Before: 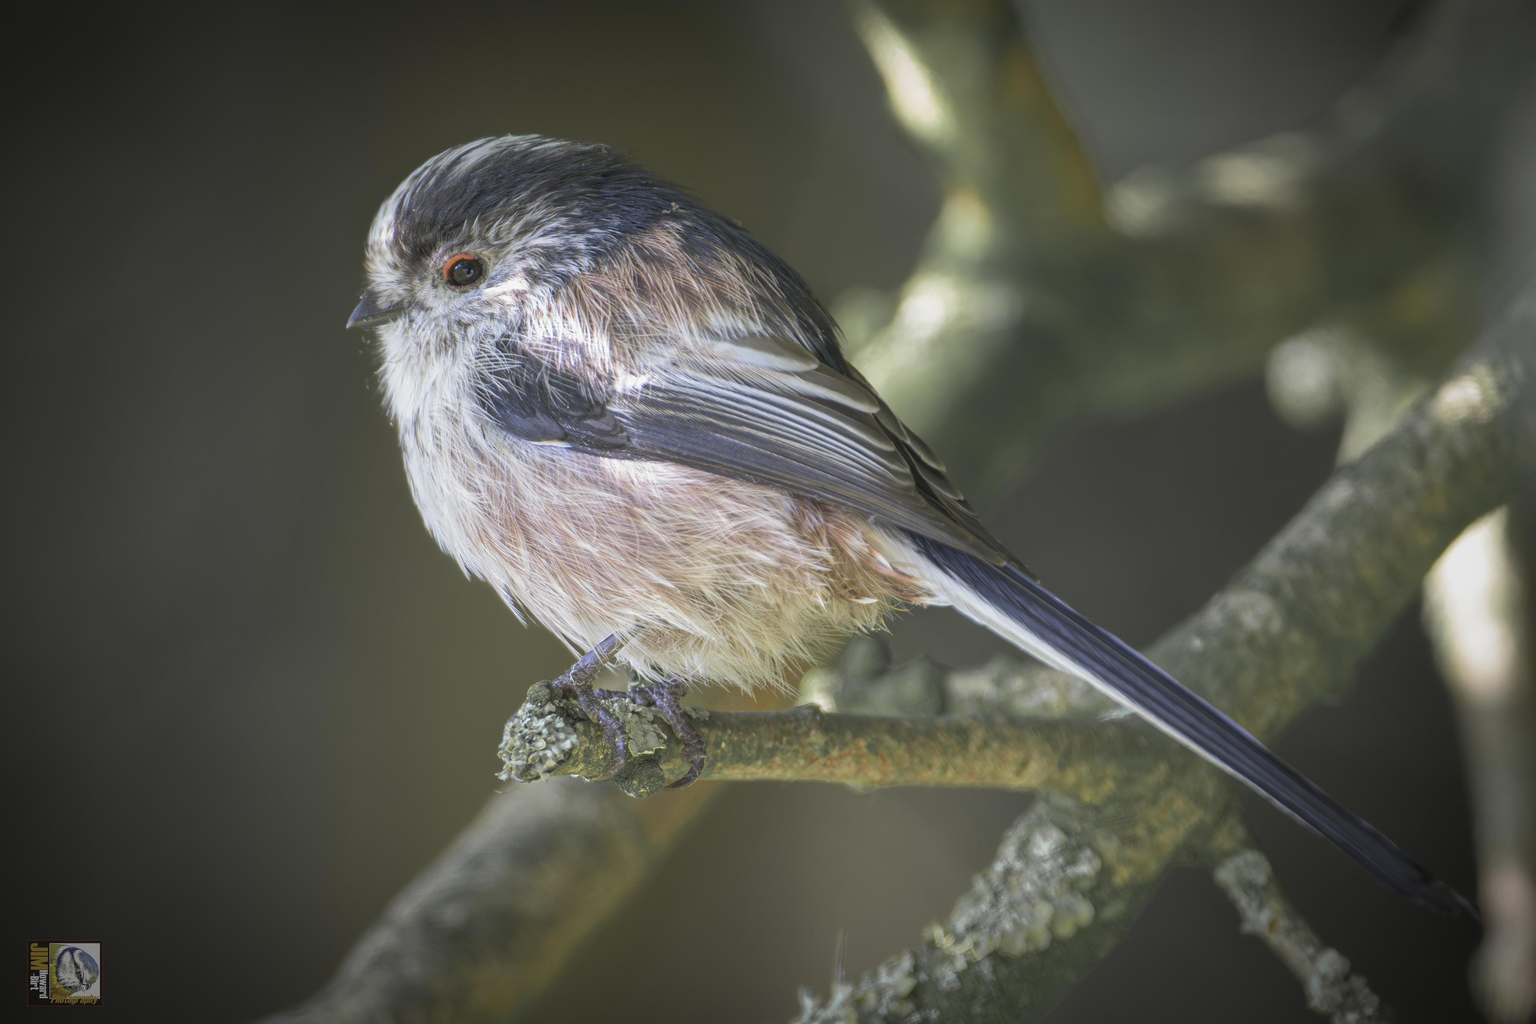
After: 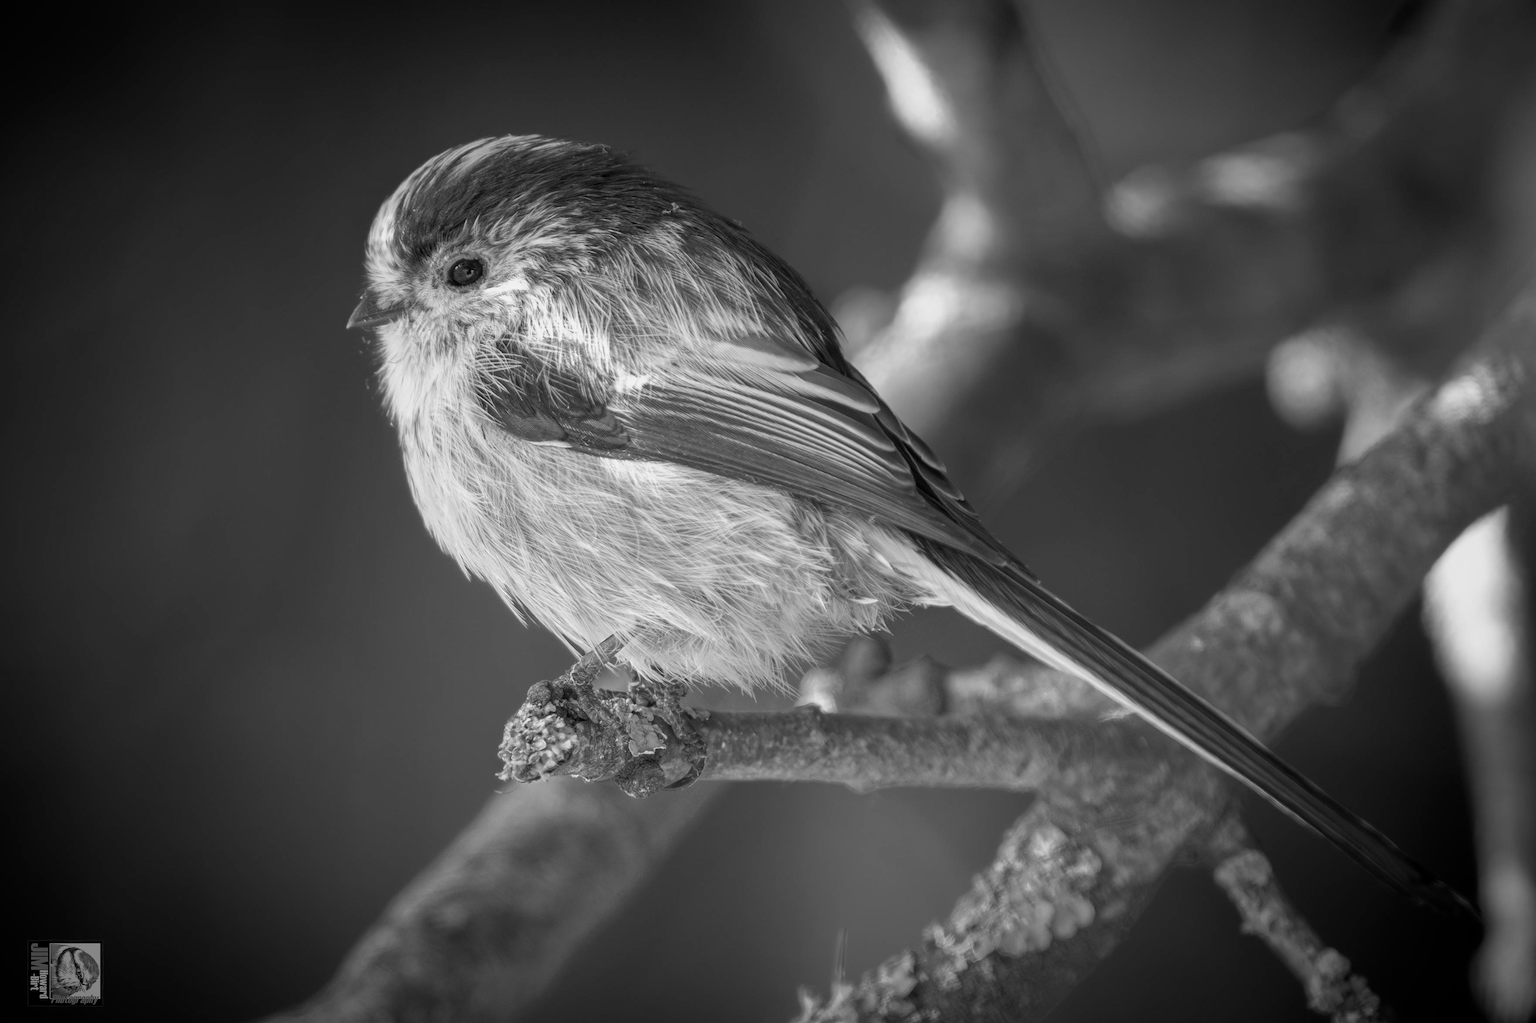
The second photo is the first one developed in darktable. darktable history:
white balance: red 0.974, blue 1.044
monochrome: a 0, b 0, size 0.5, highlights 0.57
exposure: black level correction 0.005, exposure 0.001 EV, compensate highlight preservation false
filmic rgb: black relative exposure -12 EV, white relative exposure 2.8 EV, threshold 3 EV, target black luminance 0%, hardness 8.06, latitude 70.41%, contrast 1.14, highlights saturation mix 10%, shadows ↔ highlights balance -0.388%, color science v4 (2020), iterations of high-quality reconstruction 10, contrast in shadows soft, contrast in highlights soft, enable highlight reconstruction true
